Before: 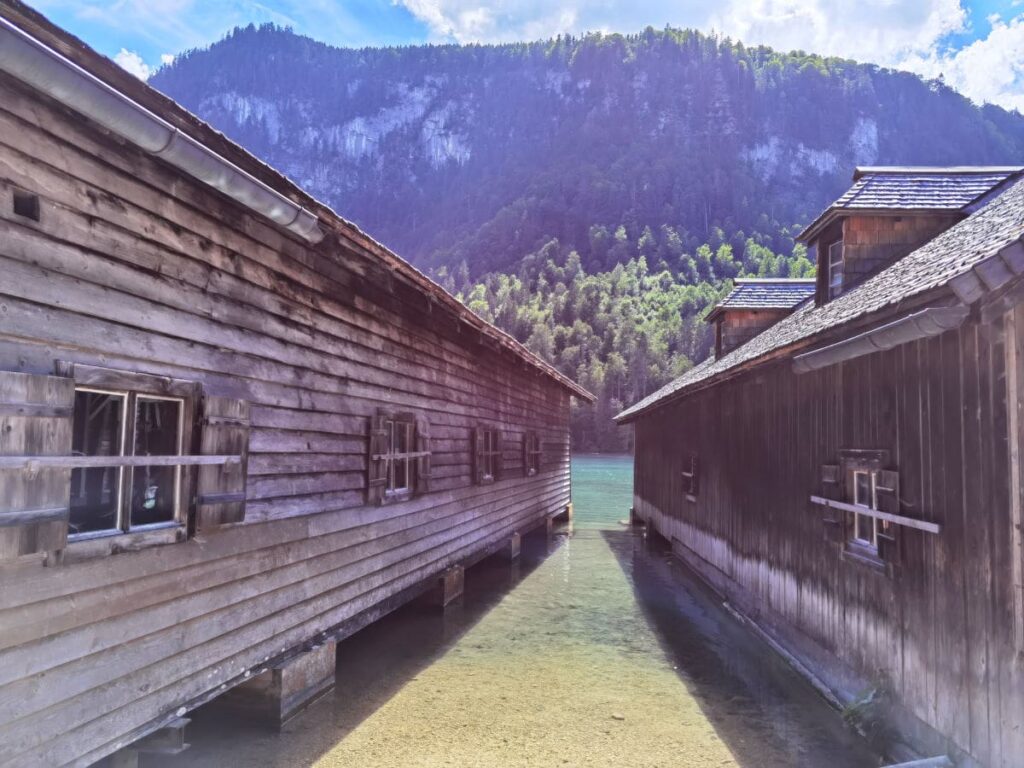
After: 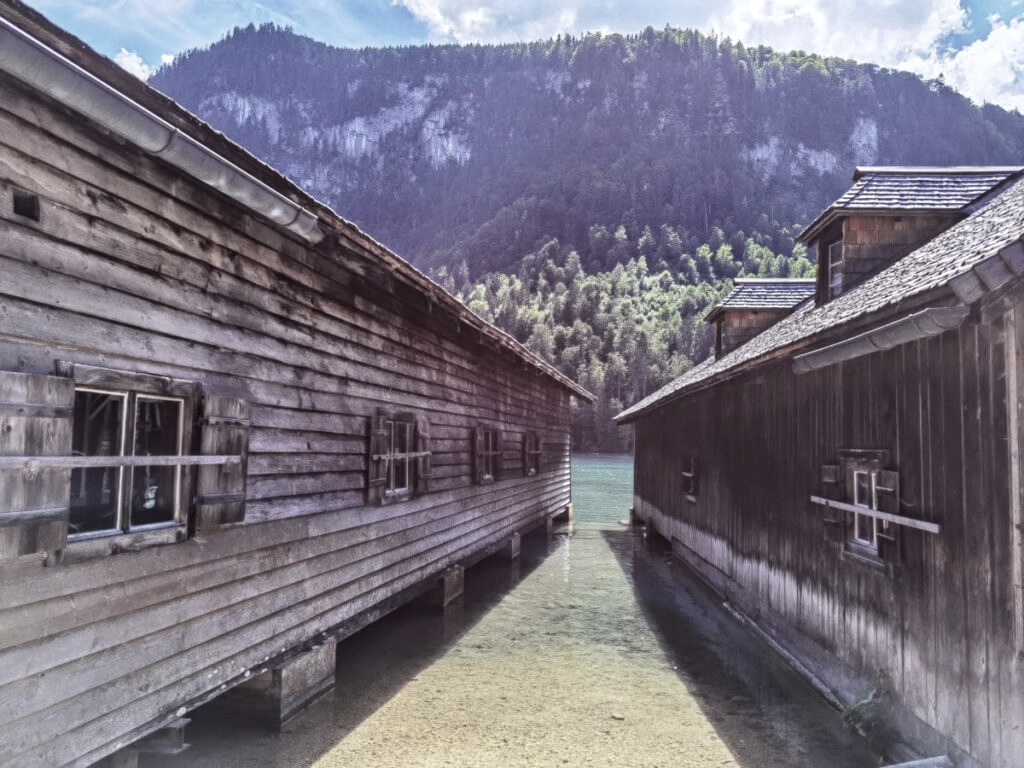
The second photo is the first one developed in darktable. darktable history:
levels: white 90.67%, levels [0, 0.51, 1]
local contrast: on, module defaults
contrast brightness saturation: contrast 0.099, saturation -0.379
